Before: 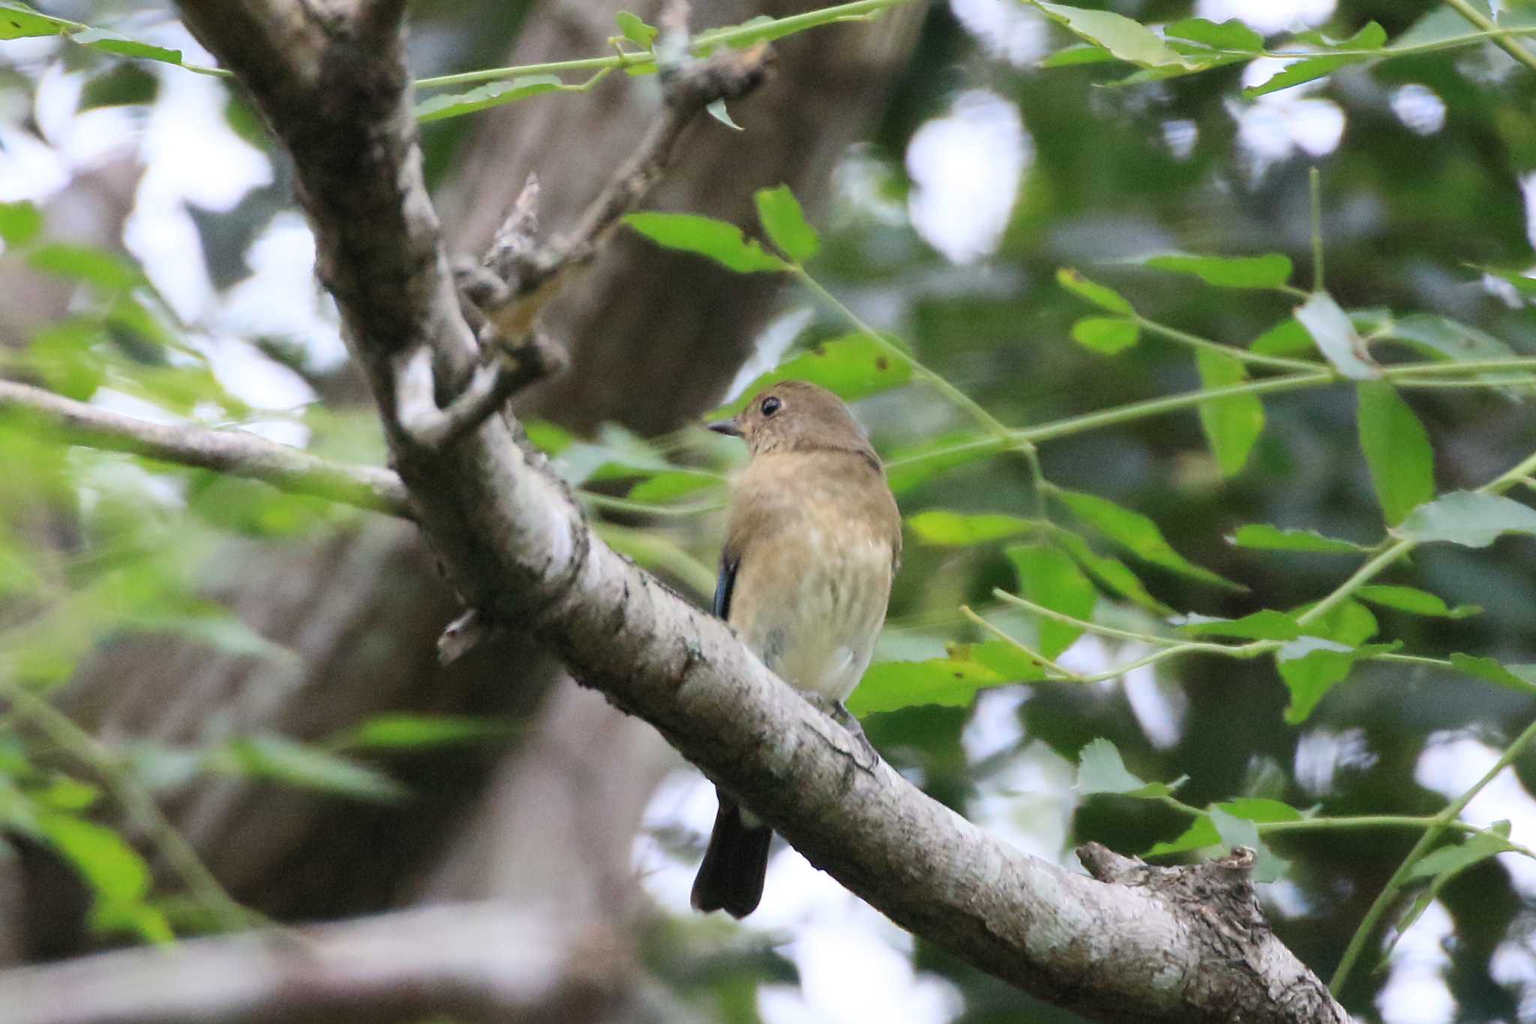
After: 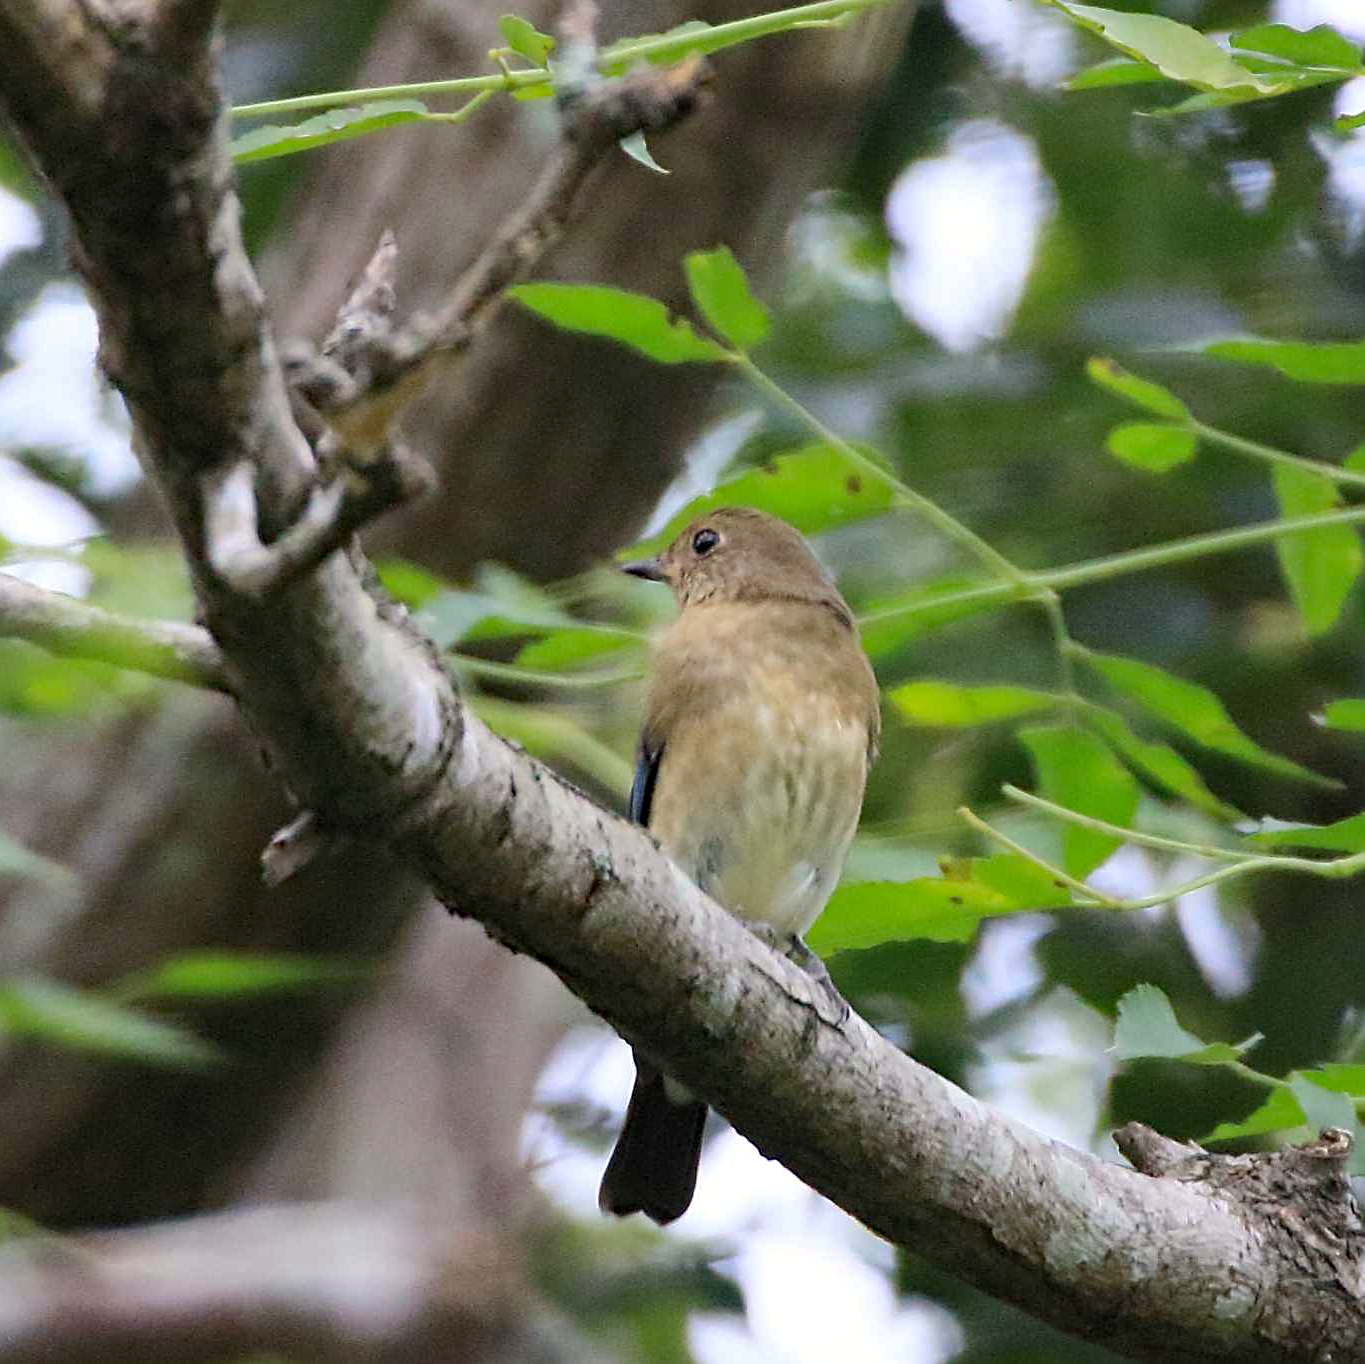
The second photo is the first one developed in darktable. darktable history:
crop and rotate: left 15.754%, right 17.579%
sharpen: on, module defaults
haze removal: strength 0.29, distance 0.25, compatibility mode true, adaptive false
